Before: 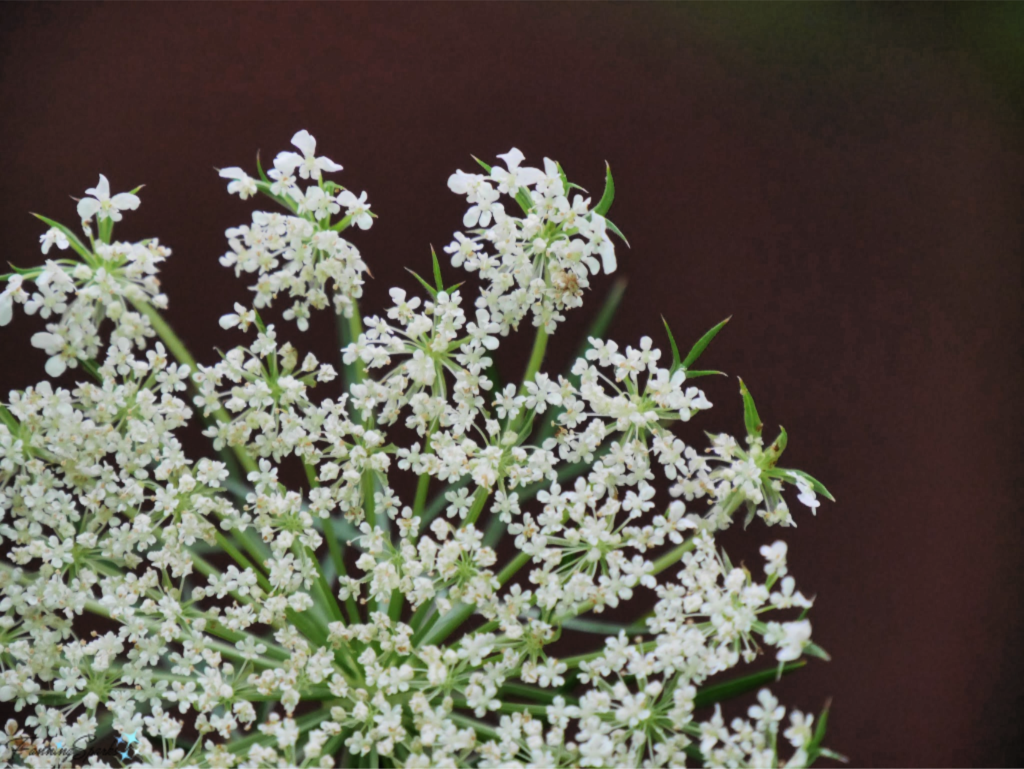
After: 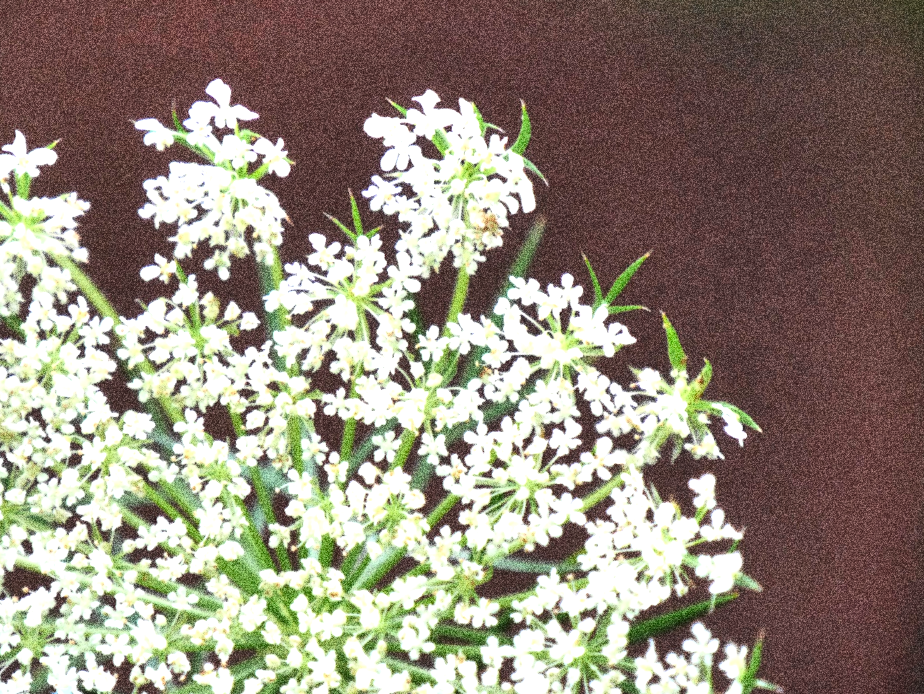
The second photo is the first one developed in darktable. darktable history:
tone equalizer: -8 EV 0.001 EV, -7 EV -0.004 EV, -6 EV 0.009 EV, -5 EV 0.032 EV, -4 EV 0.276 EV, -3 EV 0.644 EV, -2 EV 0.584 EV, -1 EV 0.187 EV, +0 EV 0.024 EV
exposure: black level correction 0, exposure 1.2 EV, compensate exposure bias true, compensate highlight preservation false
grain: coarseness 30.02 ISO, strength 100%
crop and rotate: angle 1.96°, left 5.673%, top 5.673%
